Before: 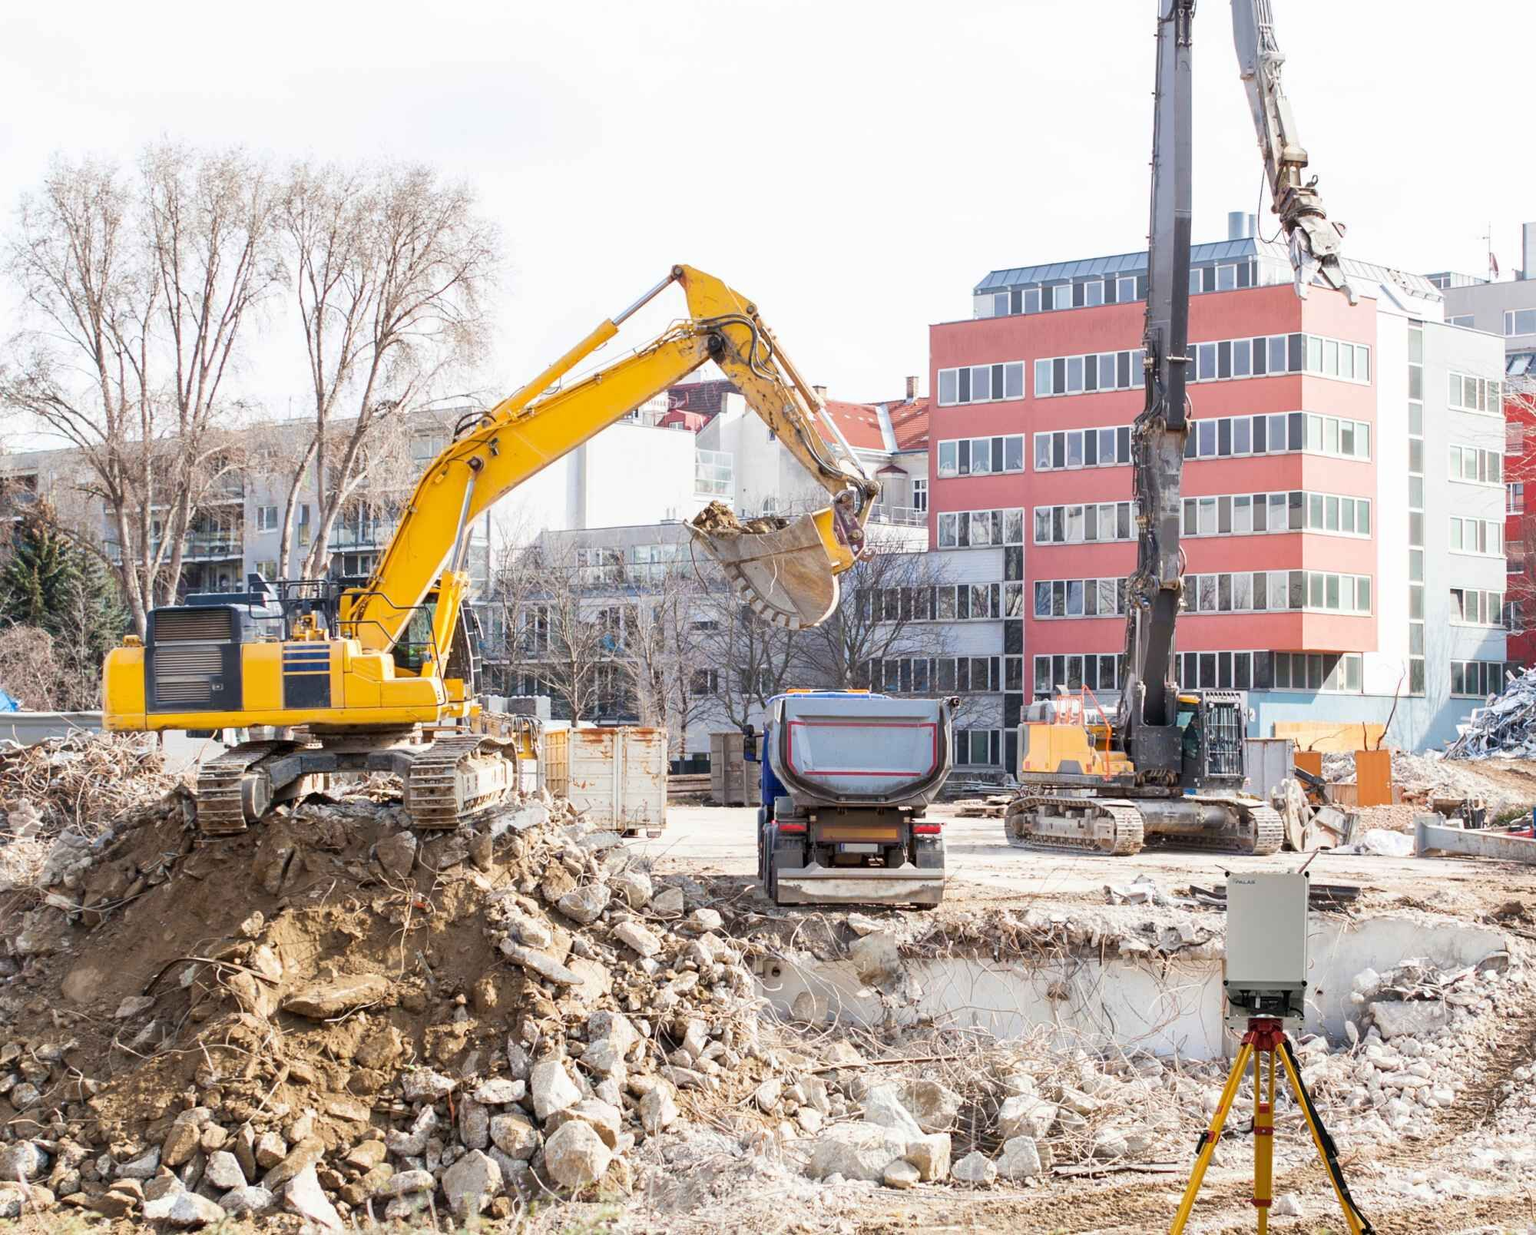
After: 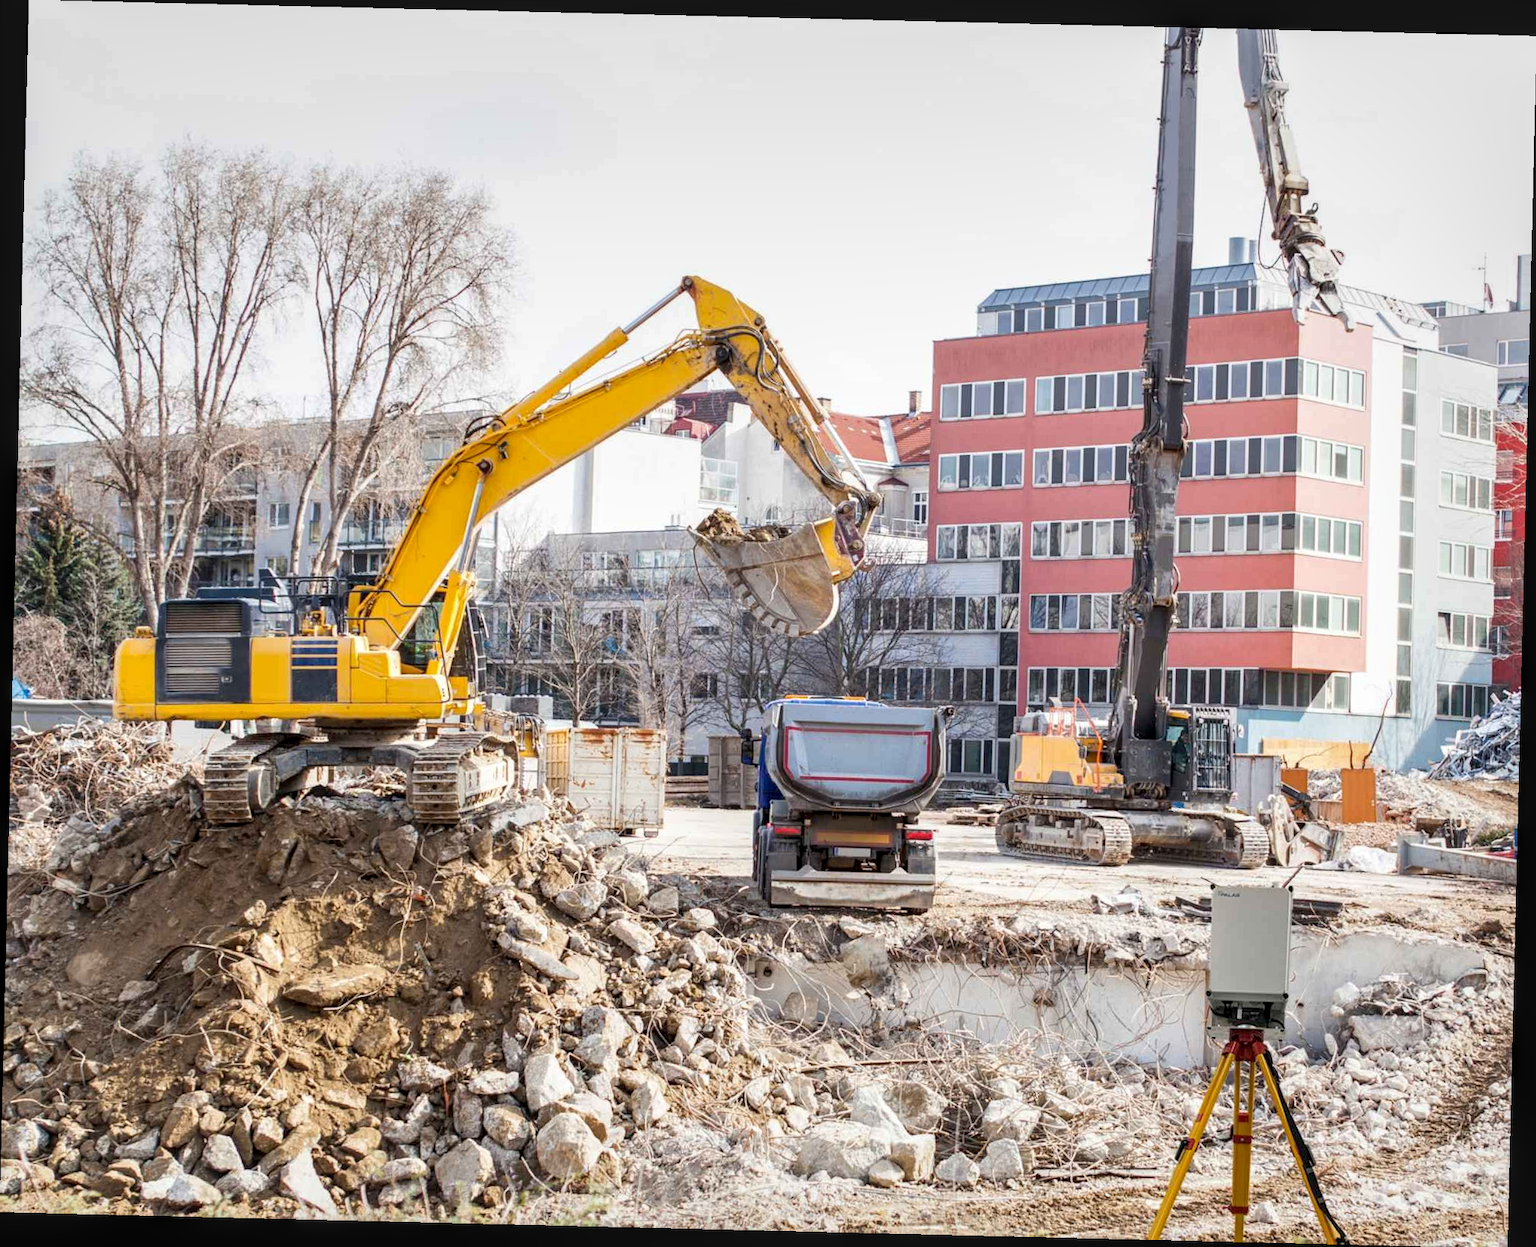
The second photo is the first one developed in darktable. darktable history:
local contrast: on, module defaults
crop and rotate: angle -1.38°
